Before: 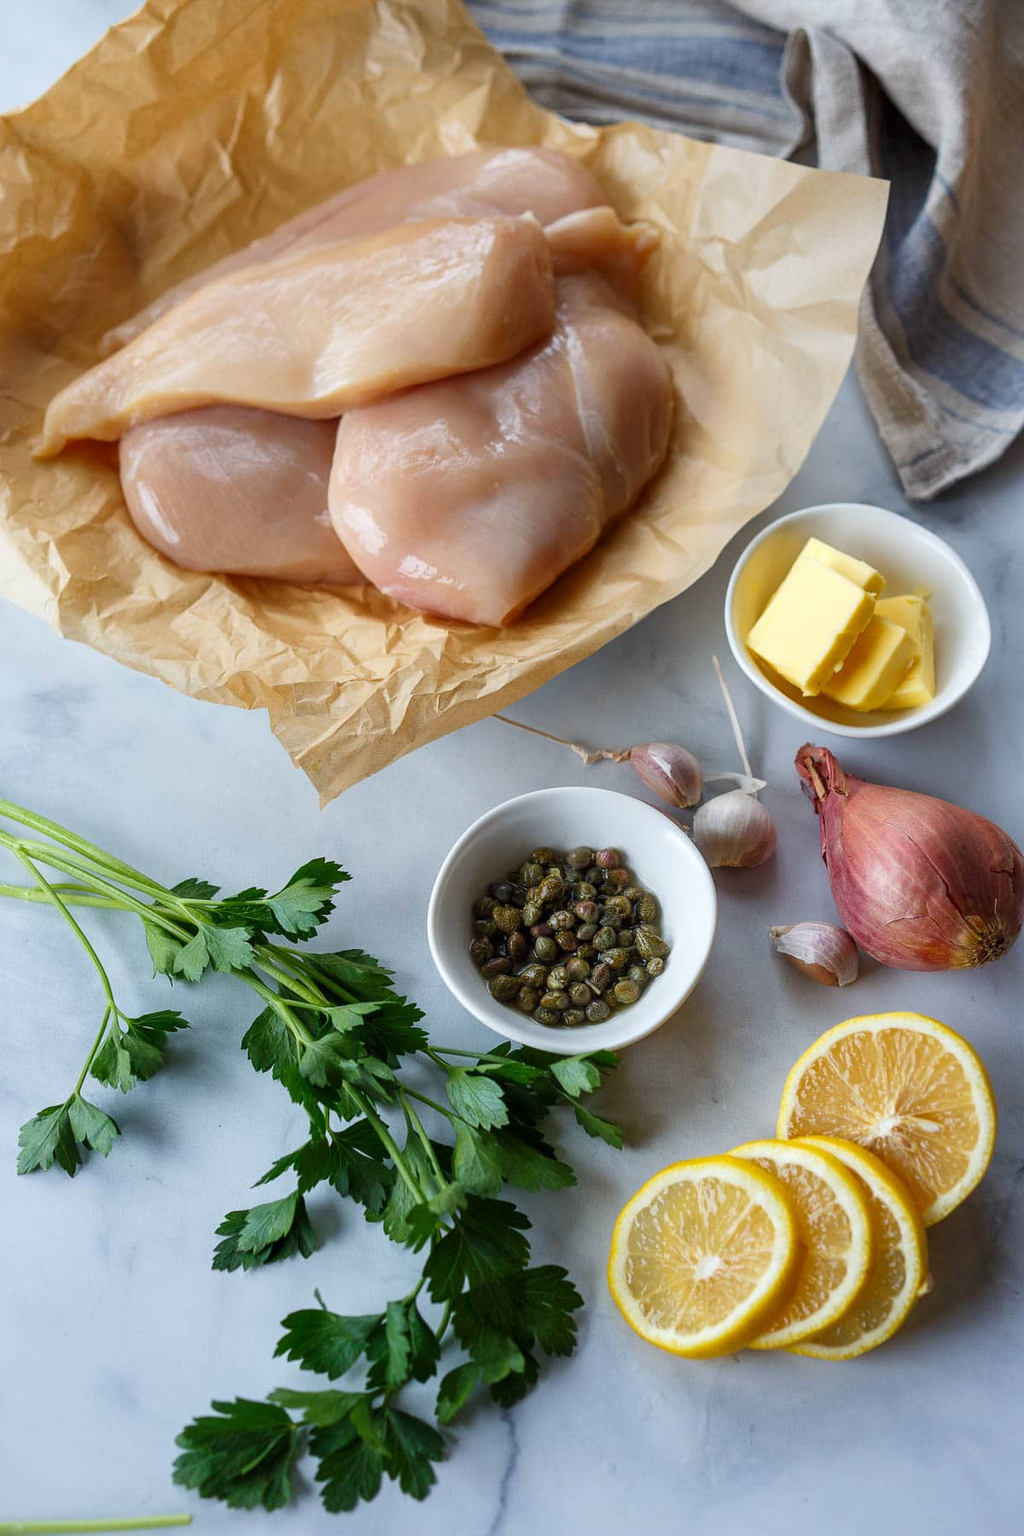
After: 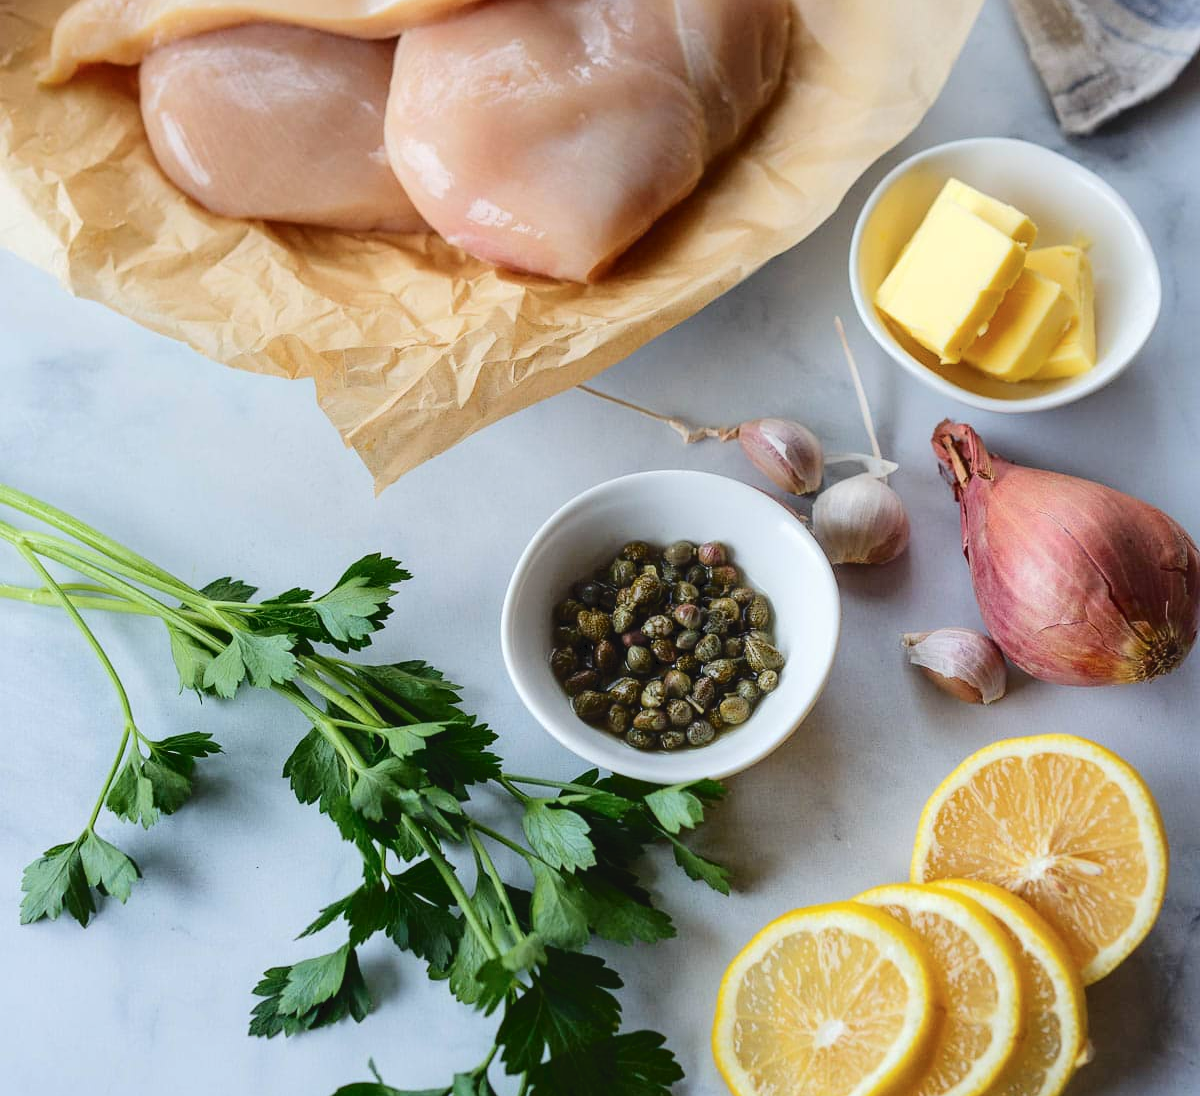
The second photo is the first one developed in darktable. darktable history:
crop and rotate: top 25.121%, bottom 13.979%
tone curve: curves: ch0 [(0, 0) (0.003, 0.047) (0.011, 0.051) (0.025, 0.061) (0.044, 0.075) (0.069, 0.09) (0.1, 0.102) (0.136, 0.125) (0.177, 0.173) (0.224, 0.226) (0.277, 0.303) (0.335, 0.388) (0.399, 0.469) (0.468, 0.545) (0.543, 0.623) (0.623, 0.695) (0.709, 0.766) (0.801, 0.832) (0.898, 0.905) (1, 1)], color space Lab, independent channels, preserve colors none
